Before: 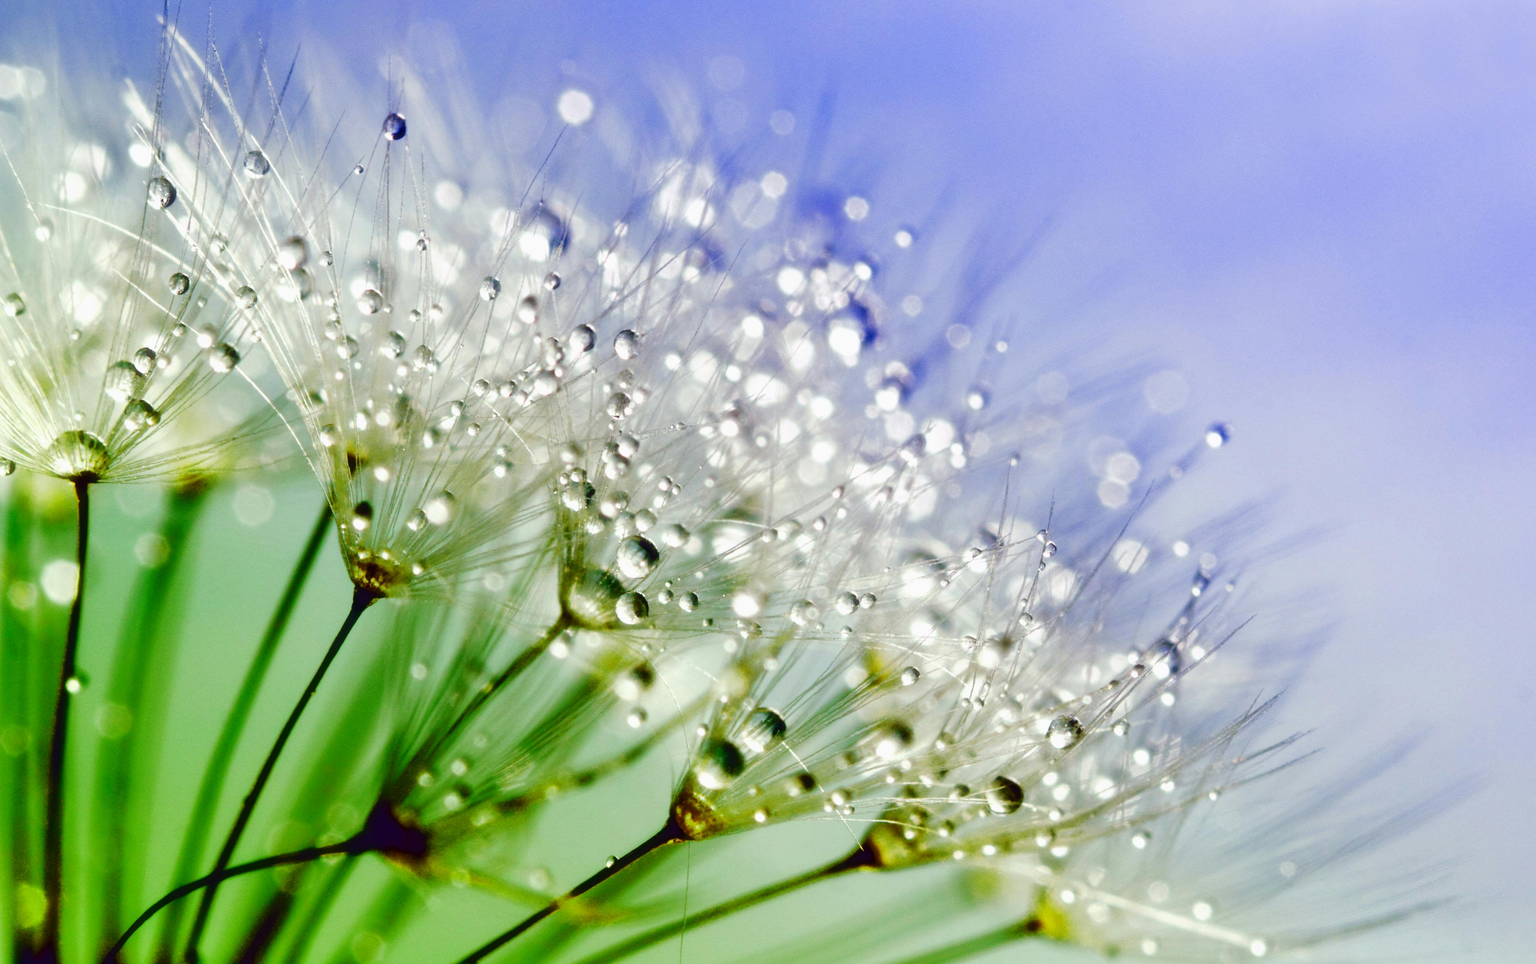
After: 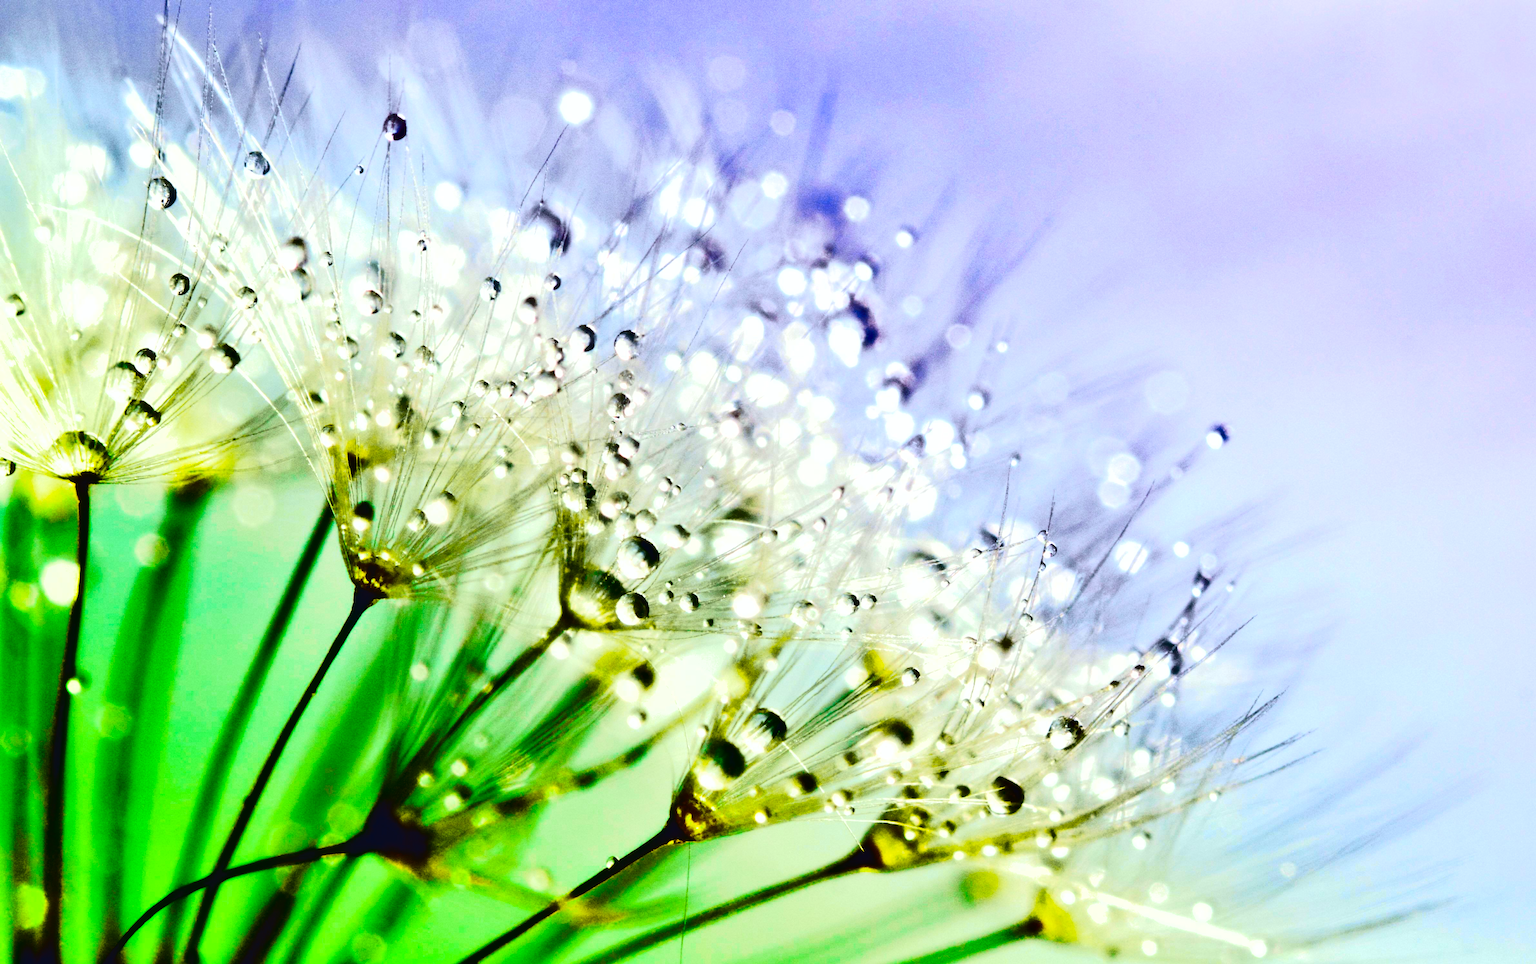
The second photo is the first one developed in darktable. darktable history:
tone curve: curves: ch0 [(0, 0.032) (0.078, 0.052) (0.236, 0.168) (0.43, 0.472) (0.508, 0.566) (0.66, 0.754) (0.79, 0.883) (0.994, 0.974)]; ch1 [(0, 0) (0.161, 0.092) (0.35, 0.33) (0.379, 0.401) (0.456, 0.456) (0.508, 0.501) (0.547, 0.531) (0.573, 0.563) (0.625, 0.602) (0.718, 0.734) (1, 1)]; ch2 [(0, 0) (0.369, 0.427) (0.44, 0.434) (0.502, 0.501) (0.54, 0.537) (0.586, 0.59) (0.621, 0.604) (1, 1)], color space Lab, independent channels, preserve colors none
shadows and highlights: low approximation 0.01, soften with gaussian
color balance rgb: perceptual saturation grading › global saturation 30%, global vibrance 20%
tone equalizer: -8 EV -0.75 EV, -7 EV -0.7 EV, -6 EV -0.6 EV, -5 EV -0.4 EV, -3 EV 0.4 EV, -2 EV 0.6 EV, -1 EV 0.7 EV, +0 EV 0.75 EV, edges refinement/feathering 500, mask exposure compensation -1.57 EV, preserve details no
